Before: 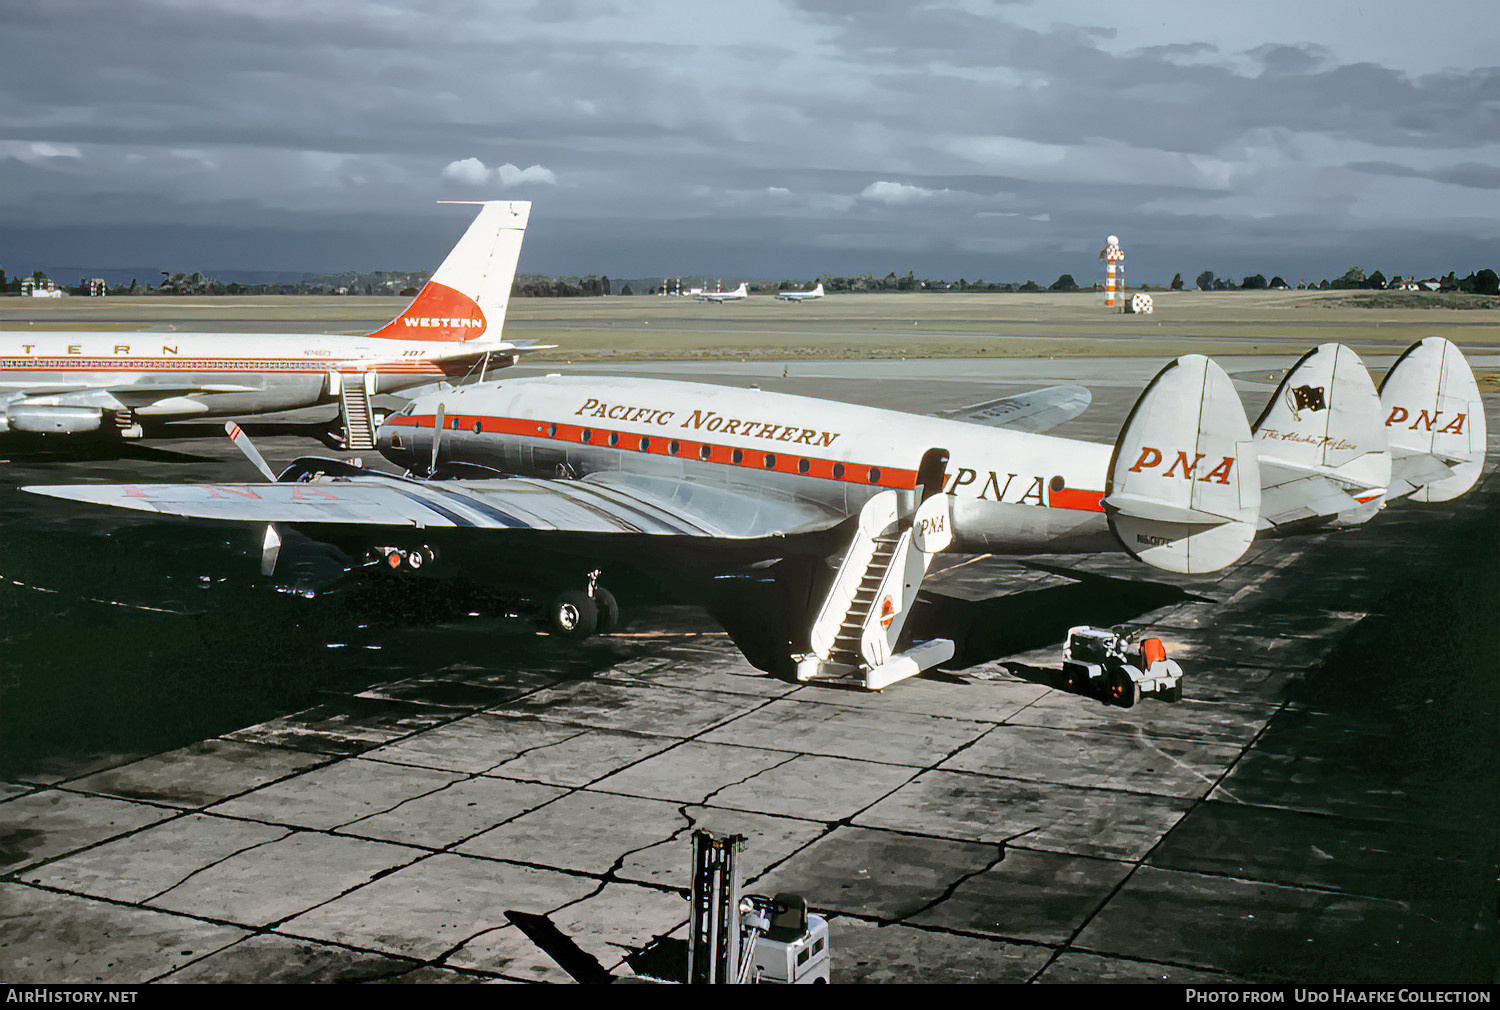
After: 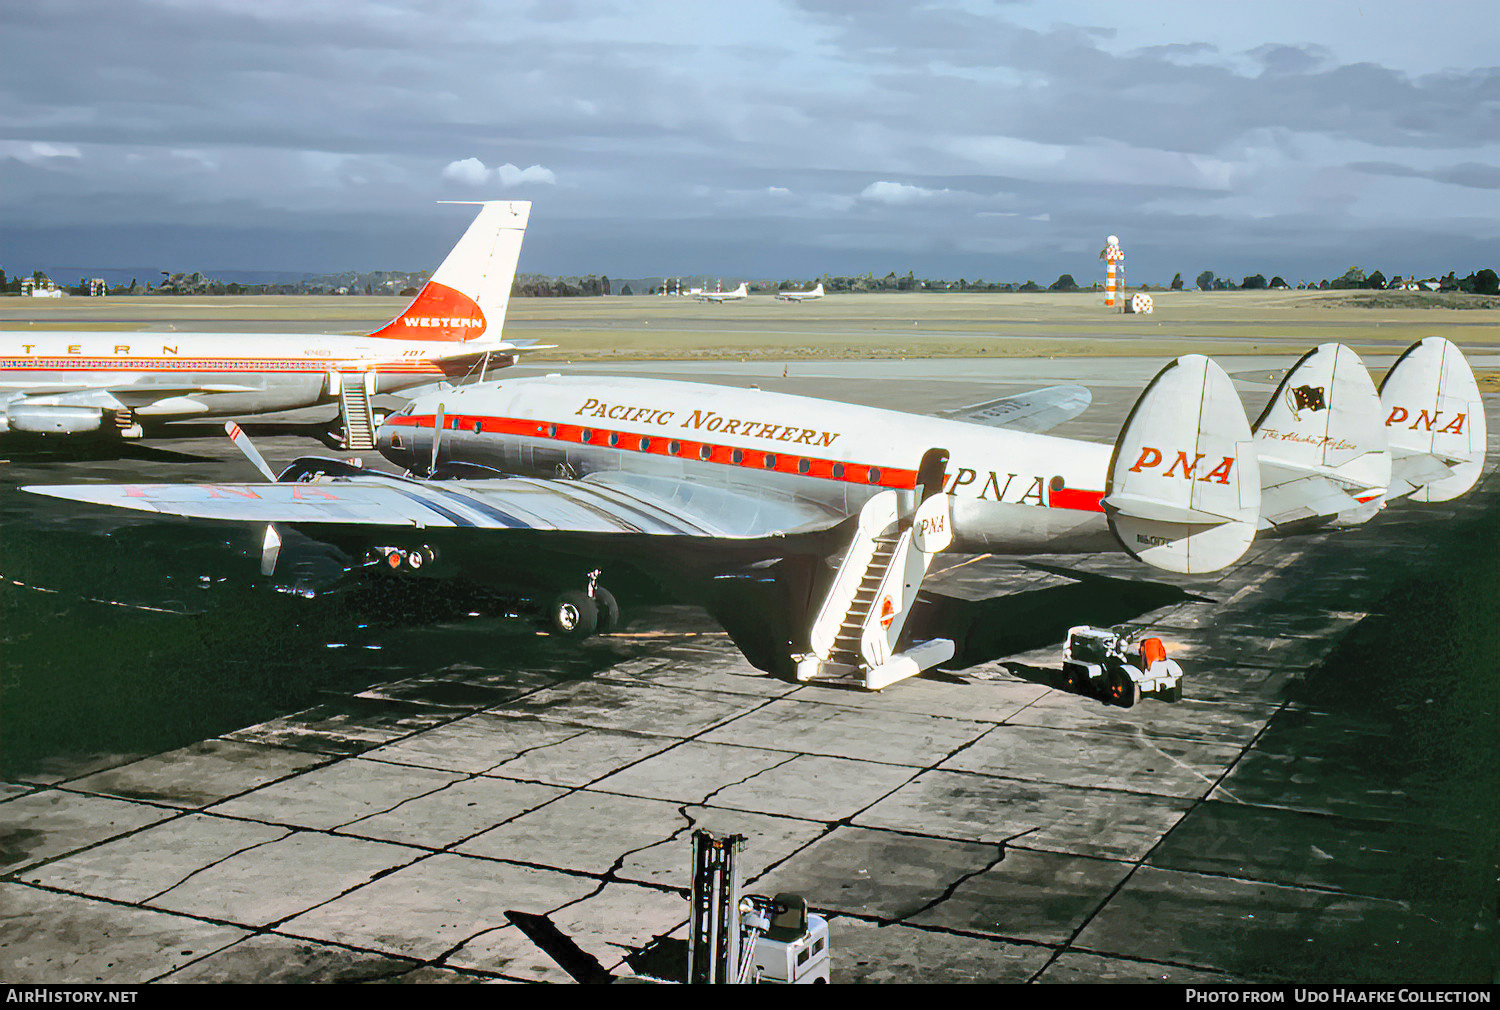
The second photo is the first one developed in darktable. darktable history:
contrast brightness saturation: contrast 0.067, brightness 0.171, saturation 0.401
